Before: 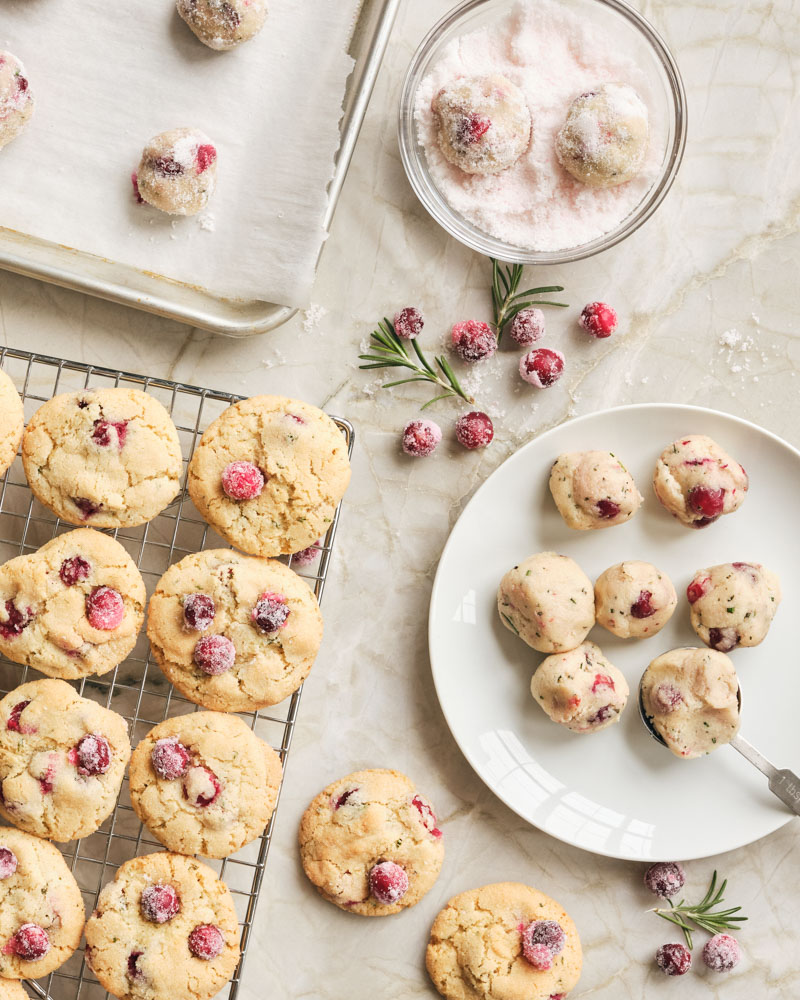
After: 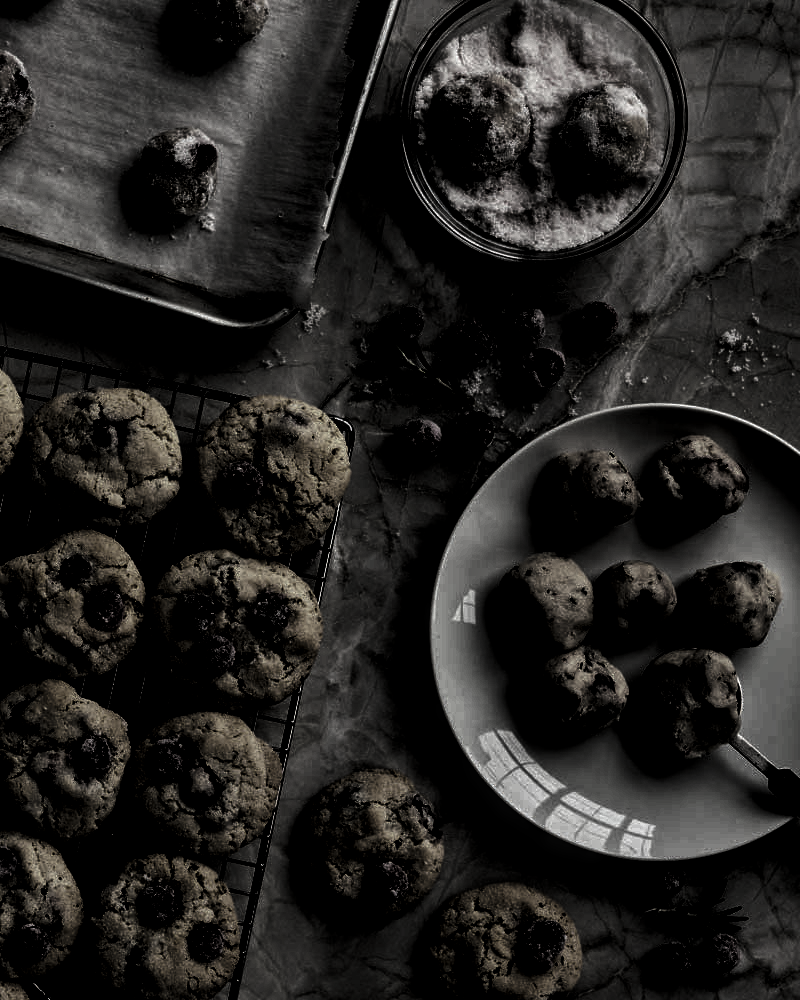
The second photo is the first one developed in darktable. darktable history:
local contrast: detail 130%
contrast brightness saturation: contrast 0.097, brightness 0.03, saturation 0.094
levels: levels [0.721, 0.937, 0.997]
